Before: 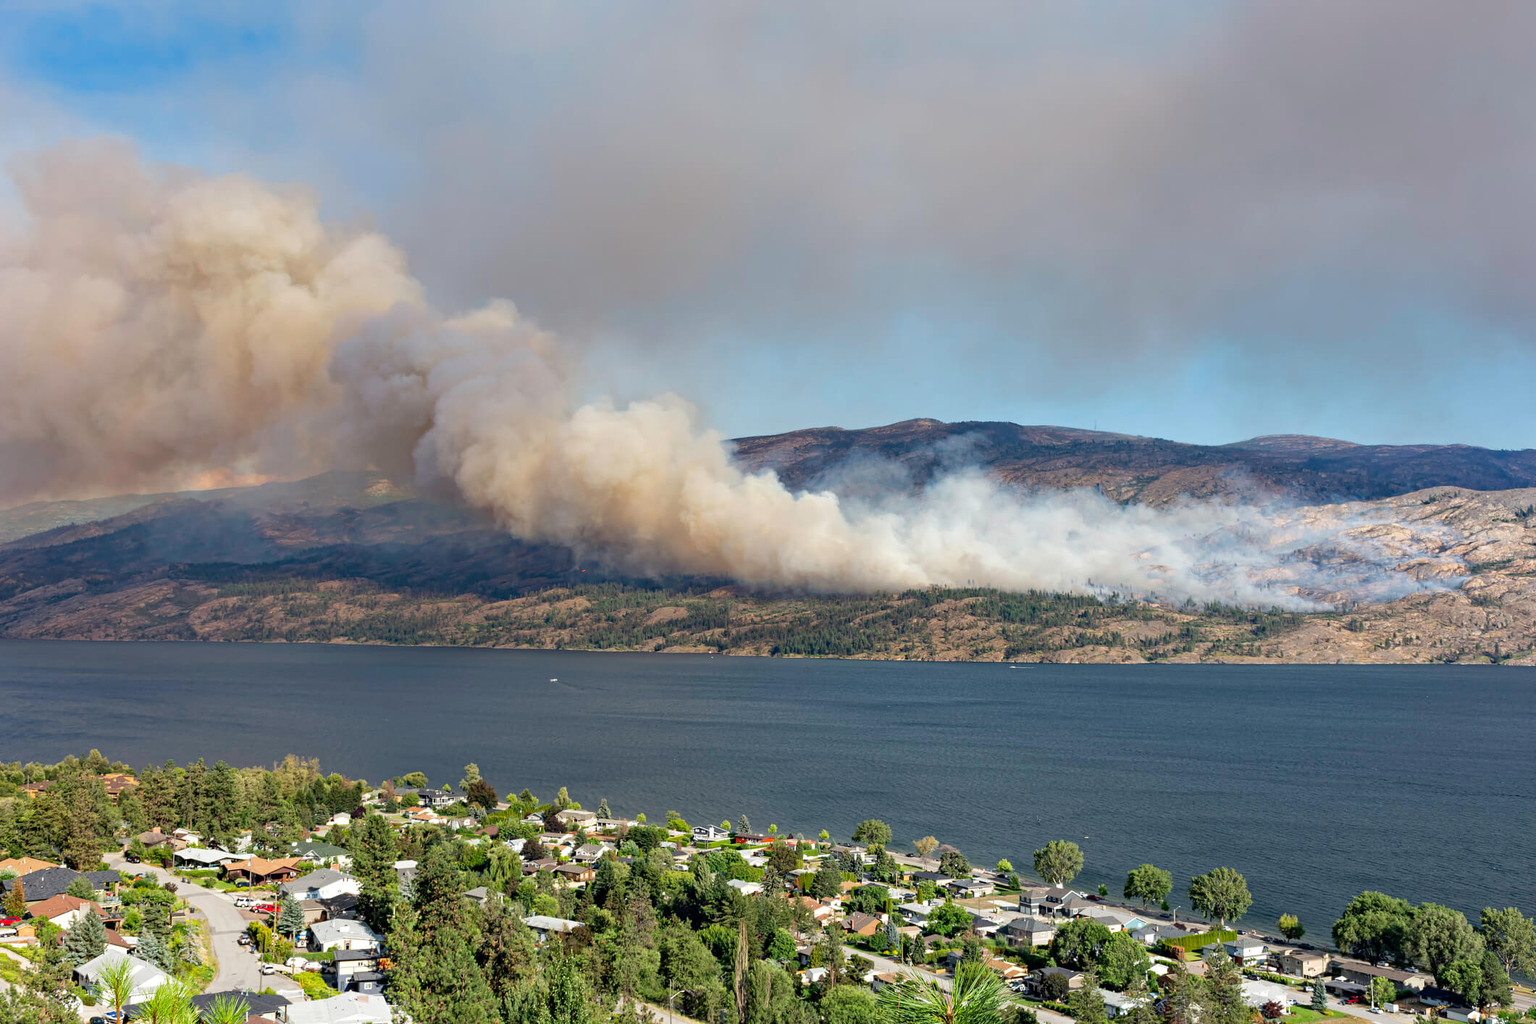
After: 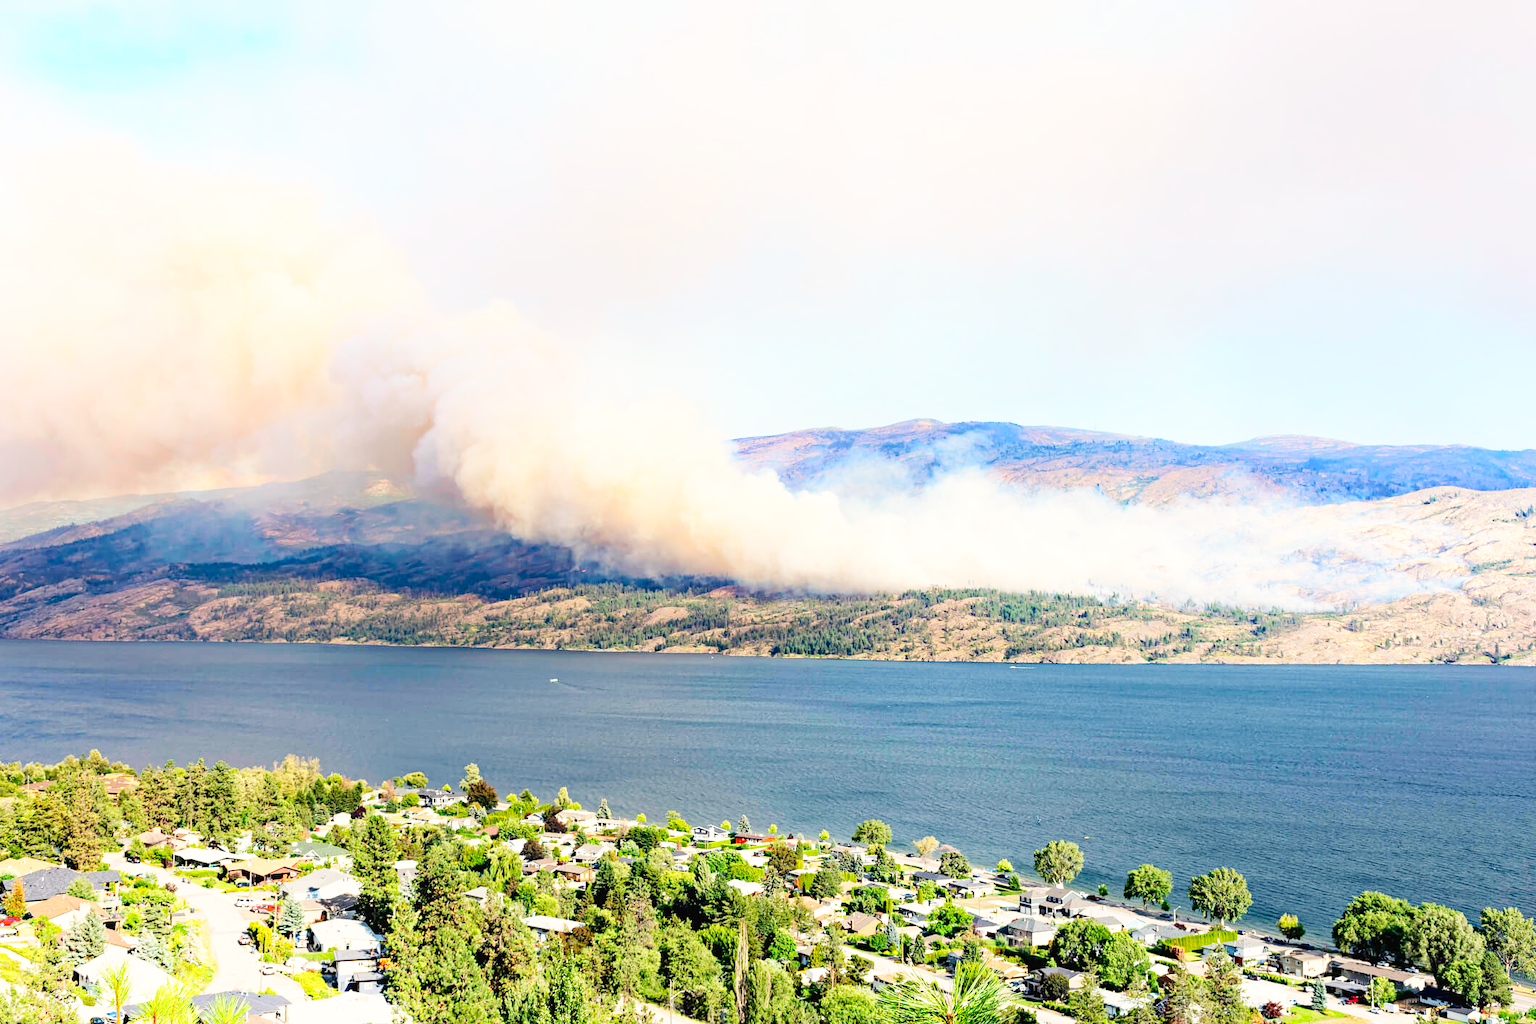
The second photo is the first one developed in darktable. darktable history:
base curve: curves: ch0 [(0, 0.003) (0.001, 0.002) (0.006, 0.004) (0.02, 0.022) (0.048, 0.086) (0.094, 0.234) (0.162, 0.431) (0.258, 0.629) (0.385, 0.8) (0.548, 0.918) (0.751, 0.988) (1, 1)], preserve colors none
color correction: highlights a* 0.816, highlights b* 2.78, saturation 1.1
shadows and highlights: shadows -40.15, highlights 62.88, soften with gaussian
